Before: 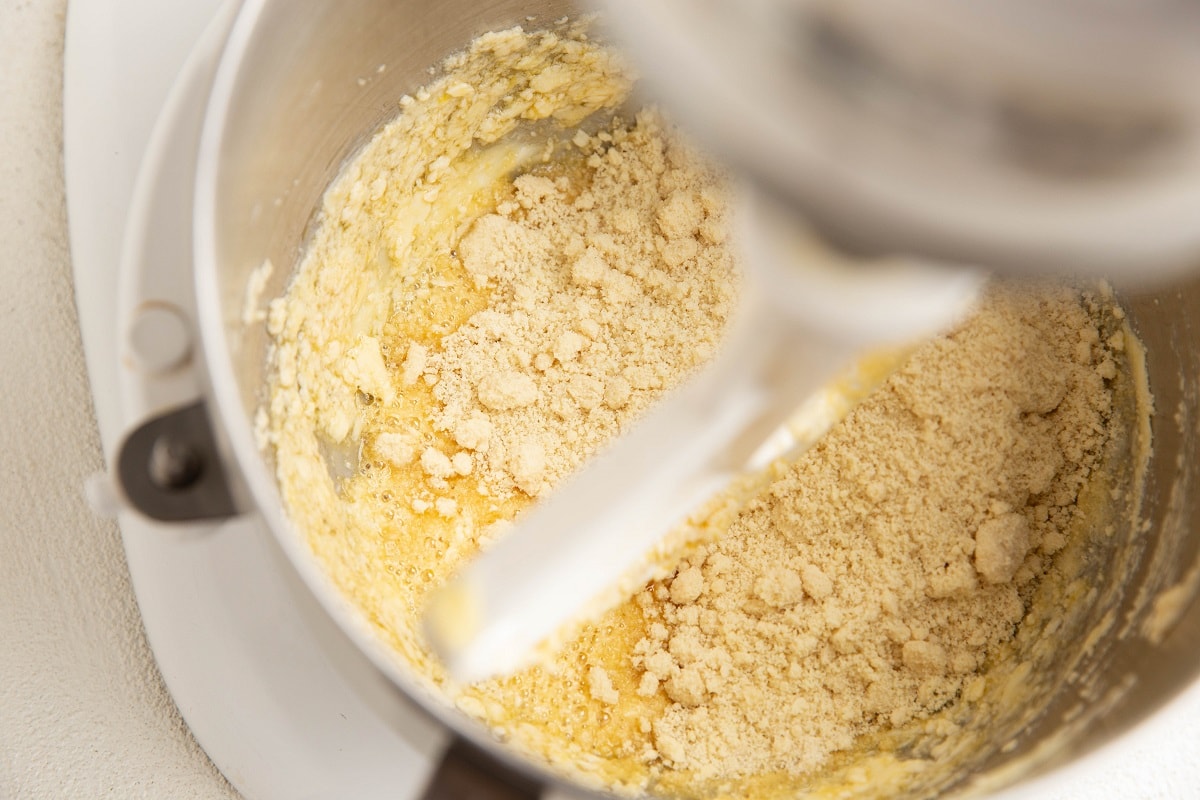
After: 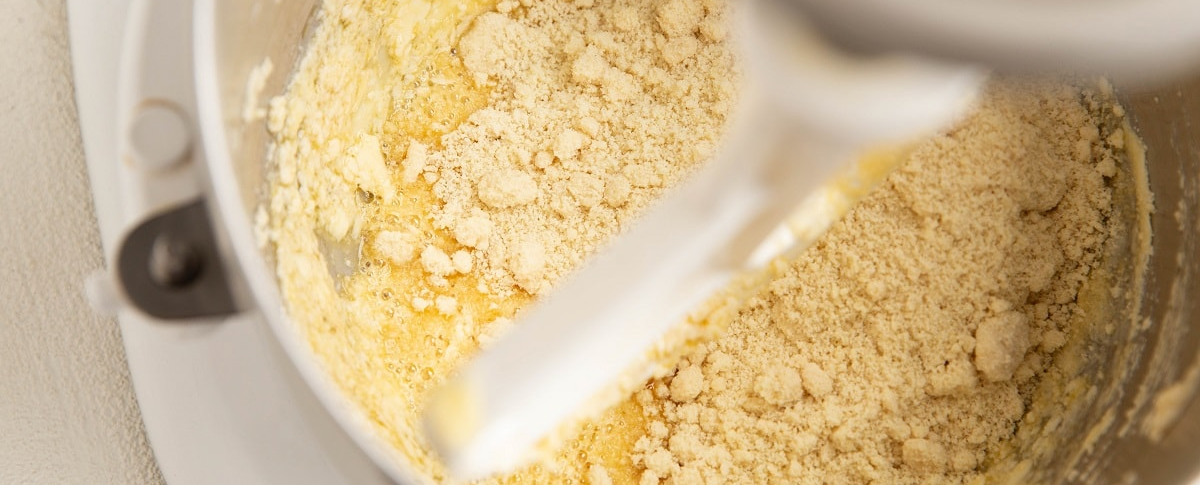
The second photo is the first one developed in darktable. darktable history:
tone equalizer: on, module defaults
crop and rotate: top 25.357%, bottom 13.942%
